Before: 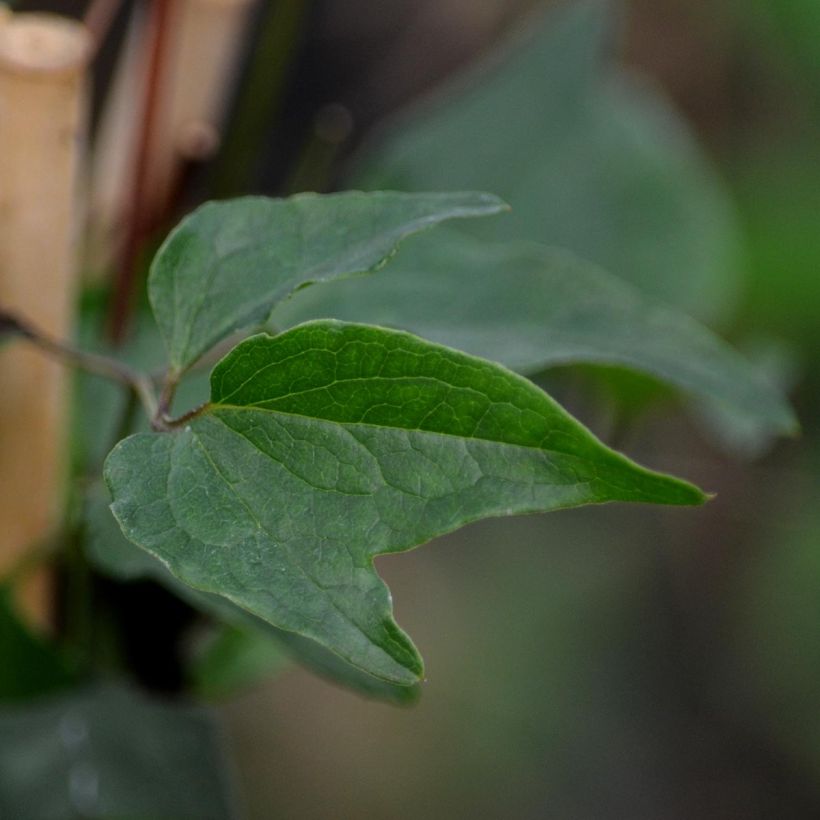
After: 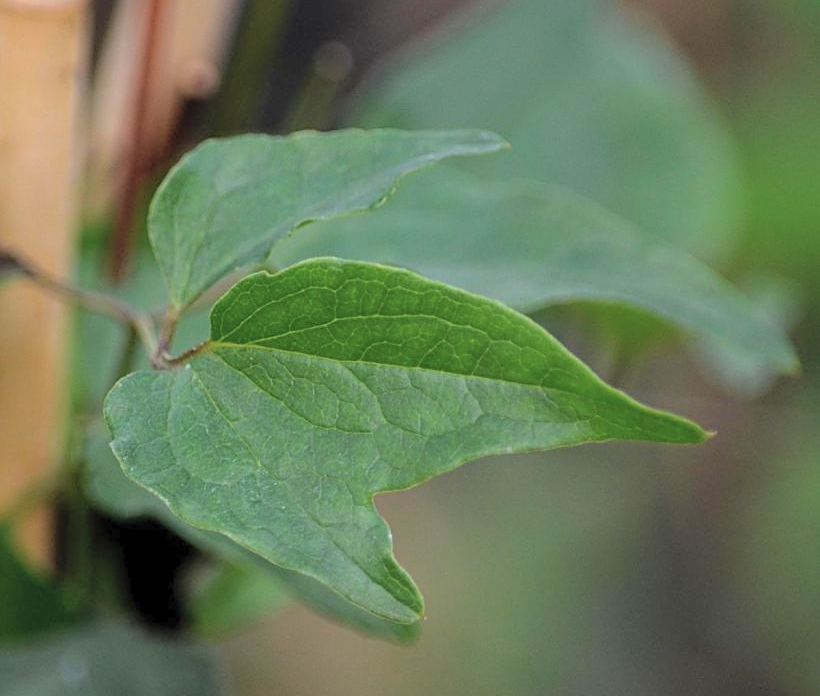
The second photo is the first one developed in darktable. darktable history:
sharpen: on, module defaults
crop: top 7.582%, bottom 7.493%
contrast brightness saturation: brightness 0.273
velvia: on, module defaults
